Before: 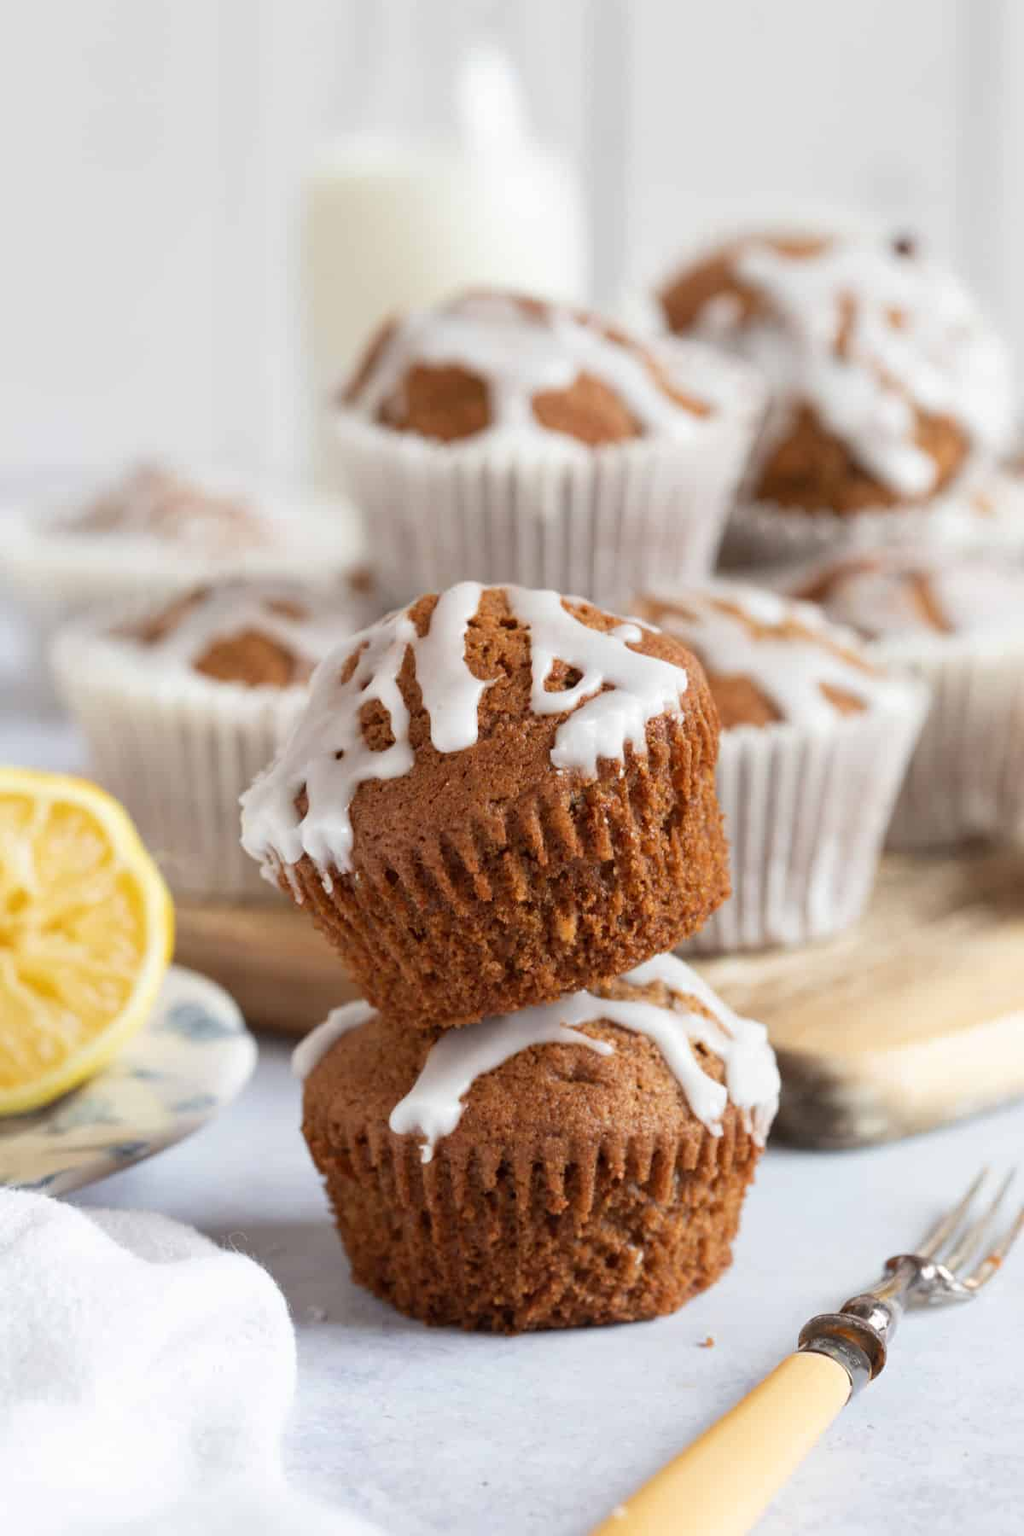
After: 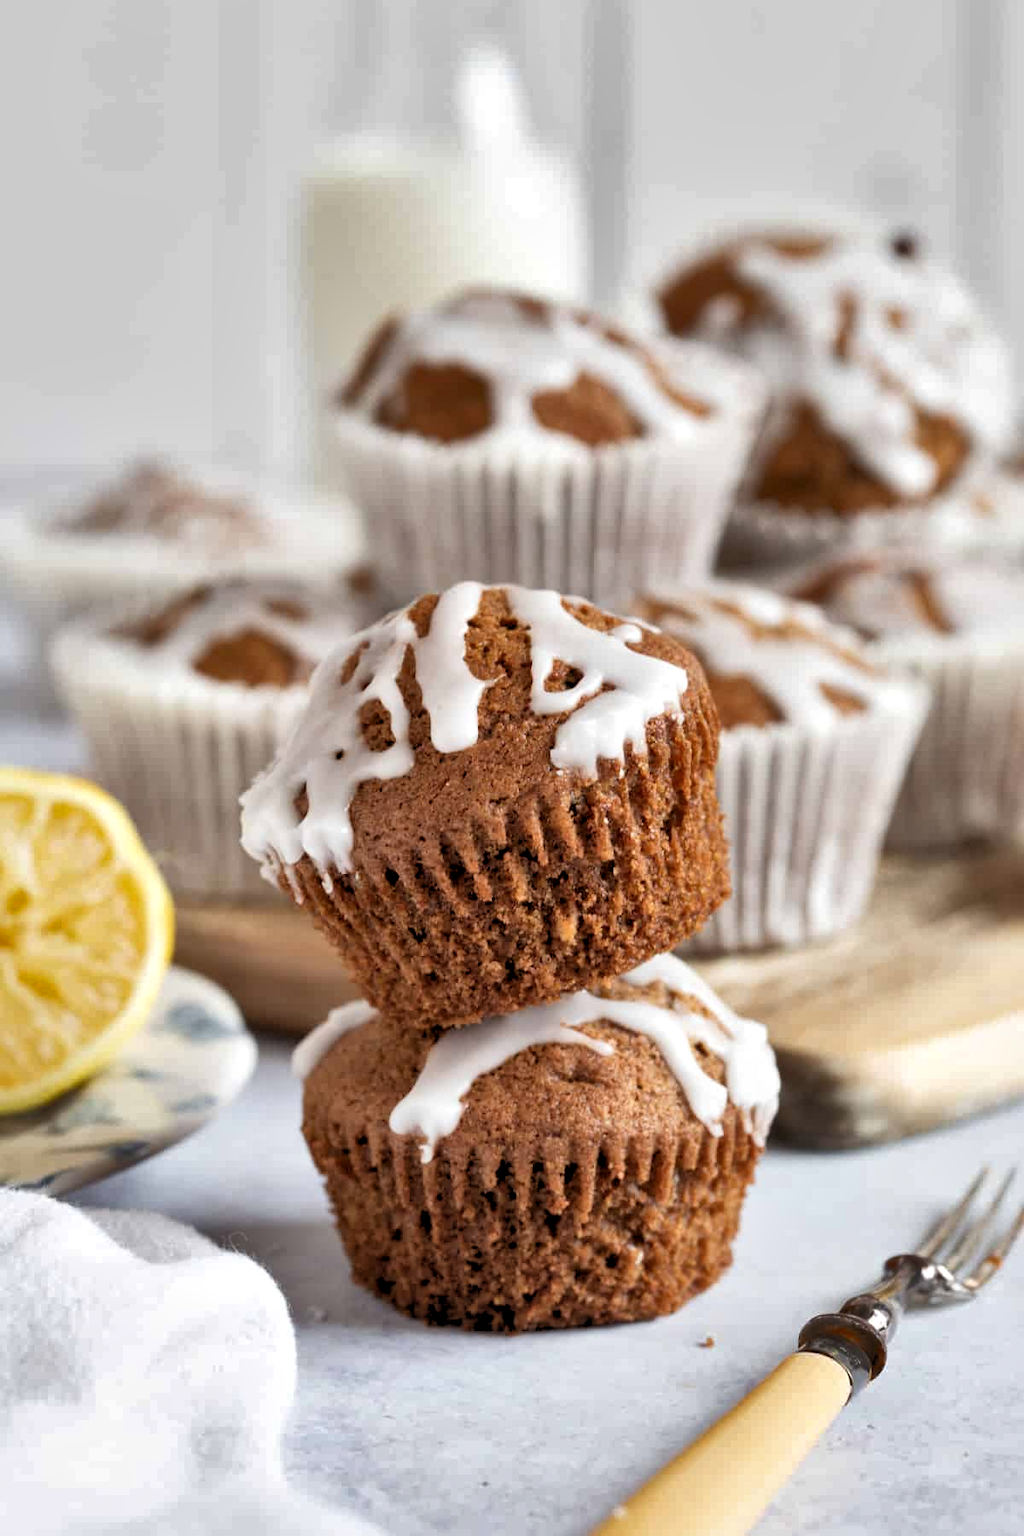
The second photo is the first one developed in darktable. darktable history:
local contrast: mode bilateral grid, contrast 25, coarseness 60, detail 151%, midtone range 0.2
contrast brightness saturation: contrast -0.1, saturation -0.1
shadows and highlights: soften with gaussian
rgb levels: levels [[0.013, 0.434, 0.89], [0, 0.5, 1], [0, 0.5, 1]]
